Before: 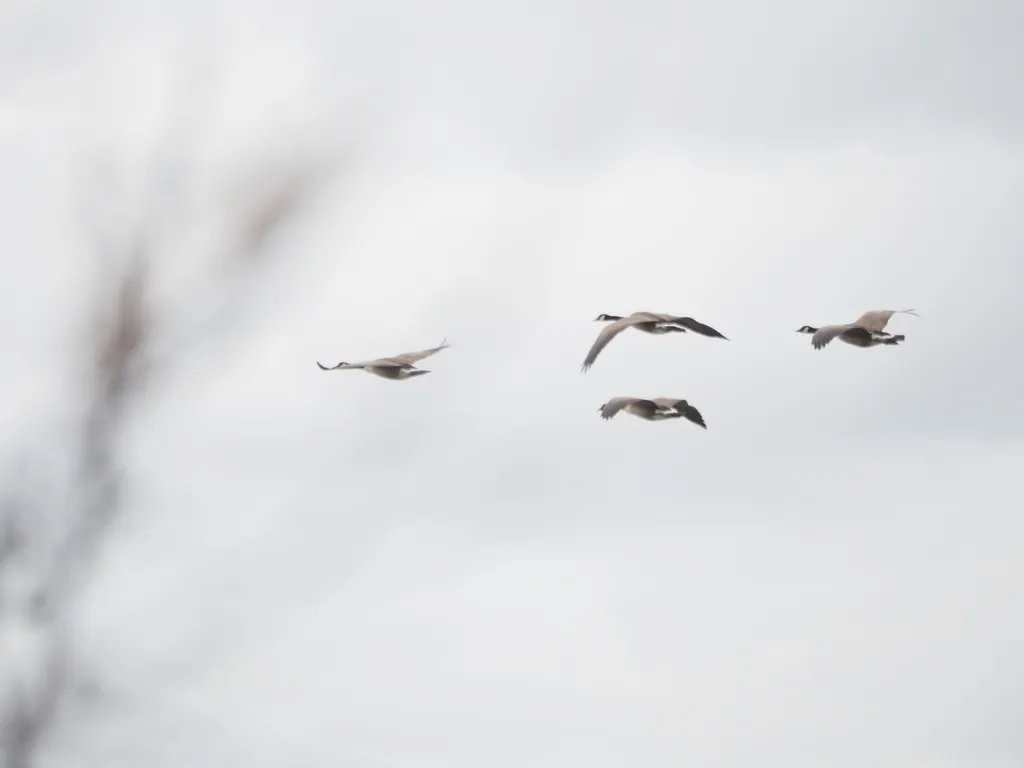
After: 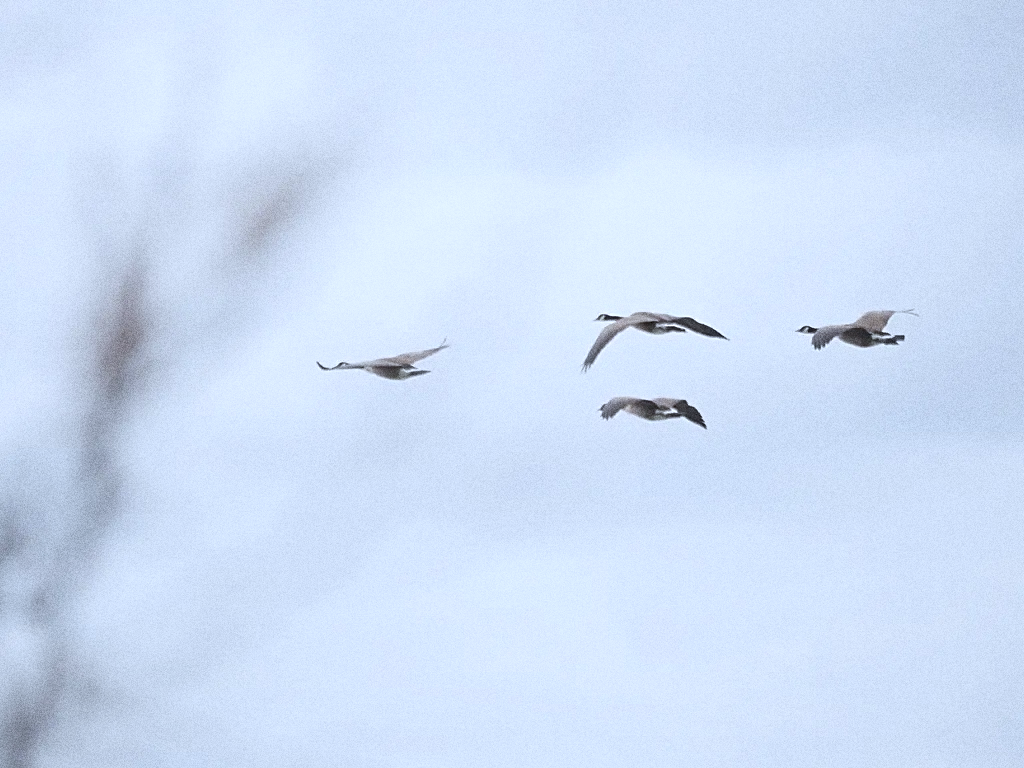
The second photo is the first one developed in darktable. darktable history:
grain: coarseness 0.09 ISO, strength 40%
white balance: red 0.931, blue 1.11
sharpen: on, module defaults
